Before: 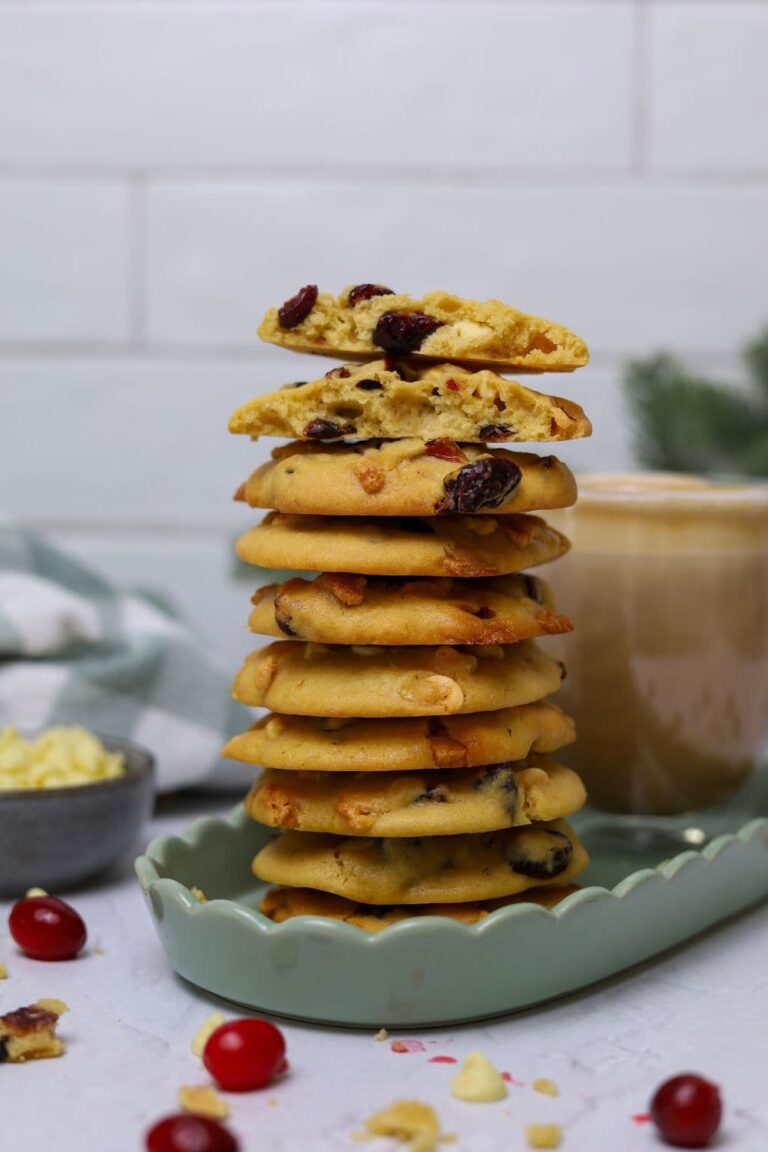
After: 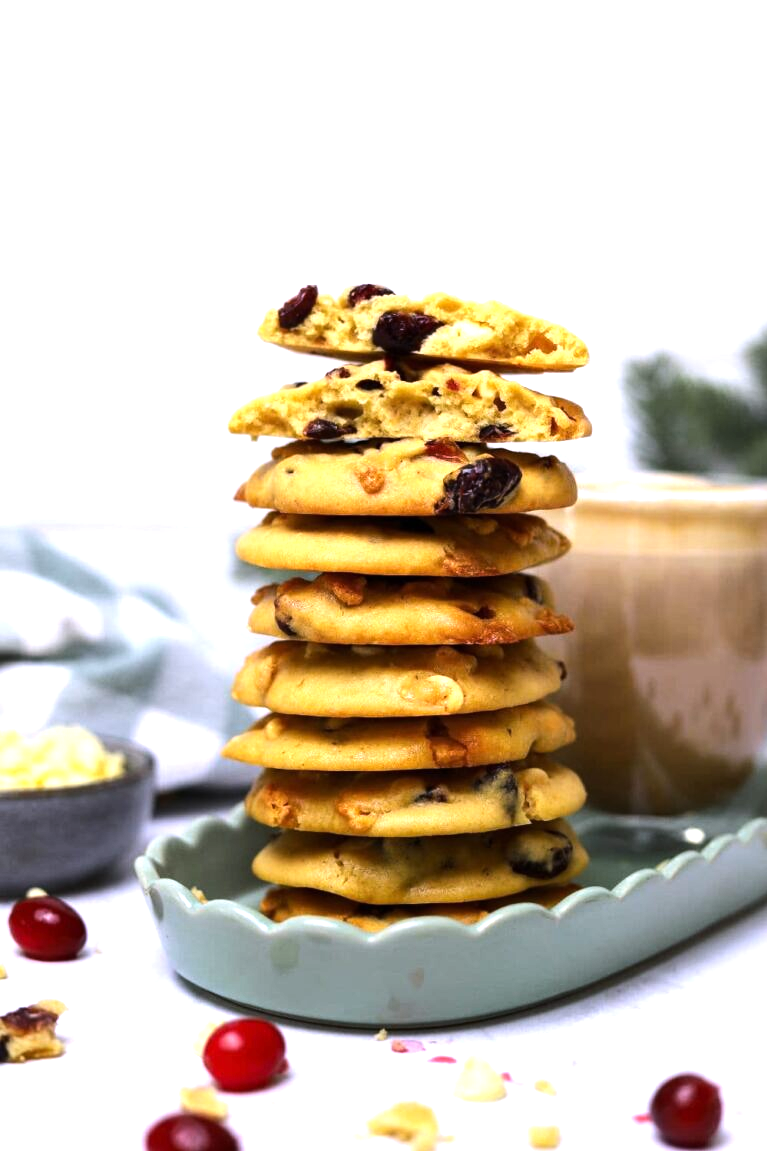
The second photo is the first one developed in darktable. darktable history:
exposure: exposure 0.6 EV, compensate highlight preservation false
crop and rotate: left 0.126%
white balance: red 1.004, blue 1.096
tone equalizer: -8 EV -0.75 EV, -7 EV -0.7 EV, -6 EV -0.6 EV, -5 EV -0.4 EV, -3 EV 0.4 EV, -2 EV 0.6 EV, -1 EV 0.7 EV, +0 EV 0.75 EV, edges refinement/feathering 500, mask exposure compensation -1.57 EV, preserve details no
